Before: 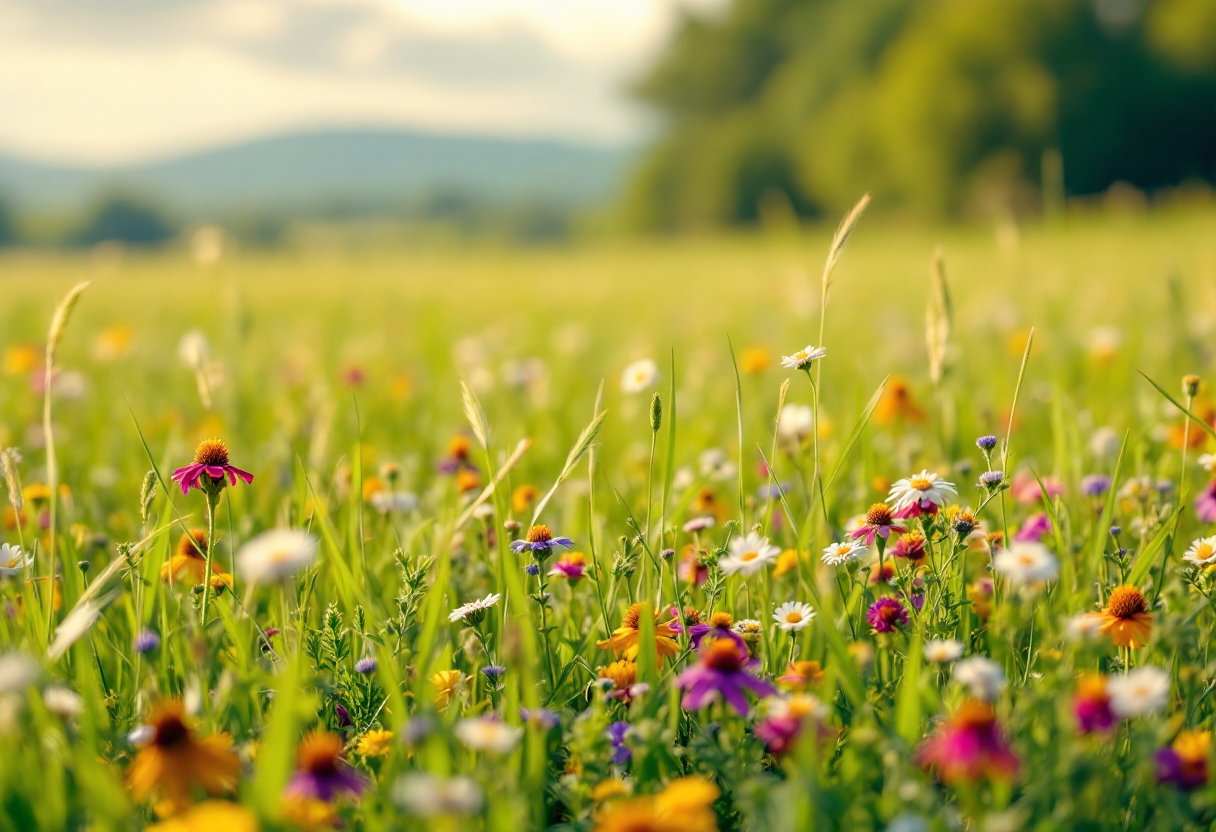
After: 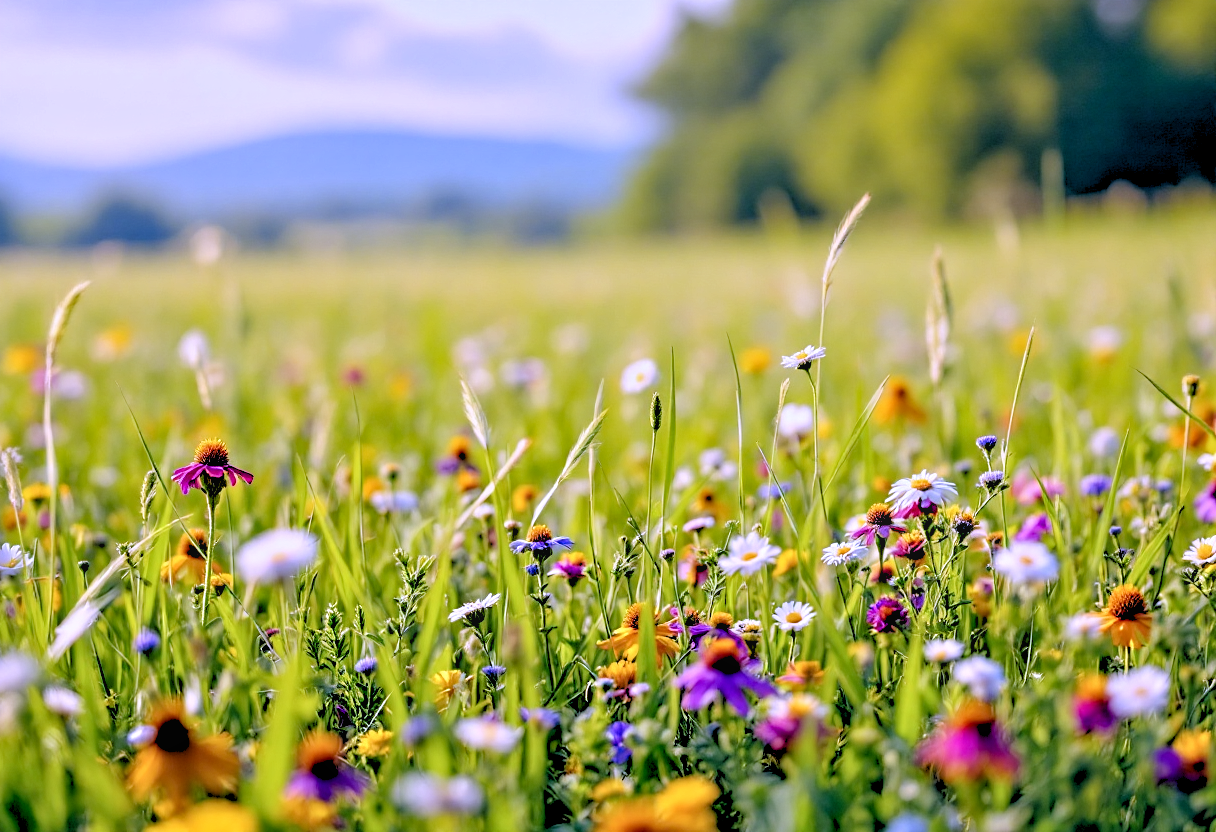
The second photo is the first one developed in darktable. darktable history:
exposure: black level correction 0.001, compensate highlight preservation false
contrast equalizer: octaves 7, y [[0.5, 0.542, 0.583, 0.625, 0.667, 0.708], [0.5 ×6], [0.5 ×6], [0 ×6], [0 ×6]]
rgb levels: preserve colors sum RGB, levels [[0.038, 0.433, 0.934], [0, 0.5, 1], [0, 0.5, 1]]
white balance: red 0.98, blue 1.61
bloom: size 9%, threshold 100%, strength 7%
